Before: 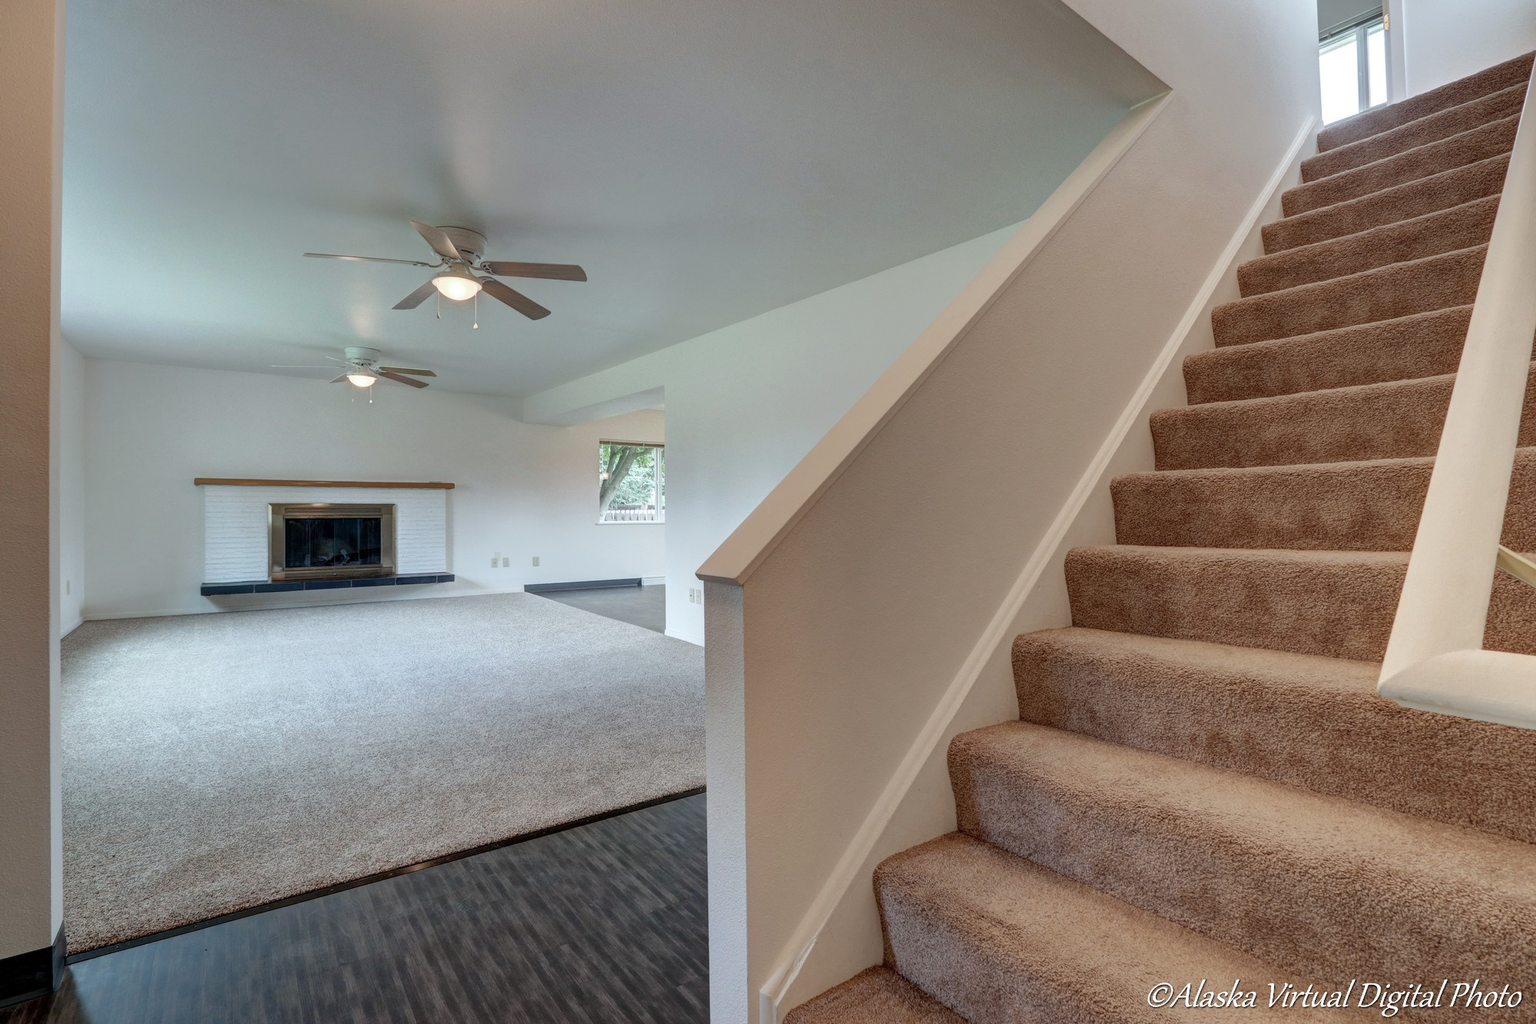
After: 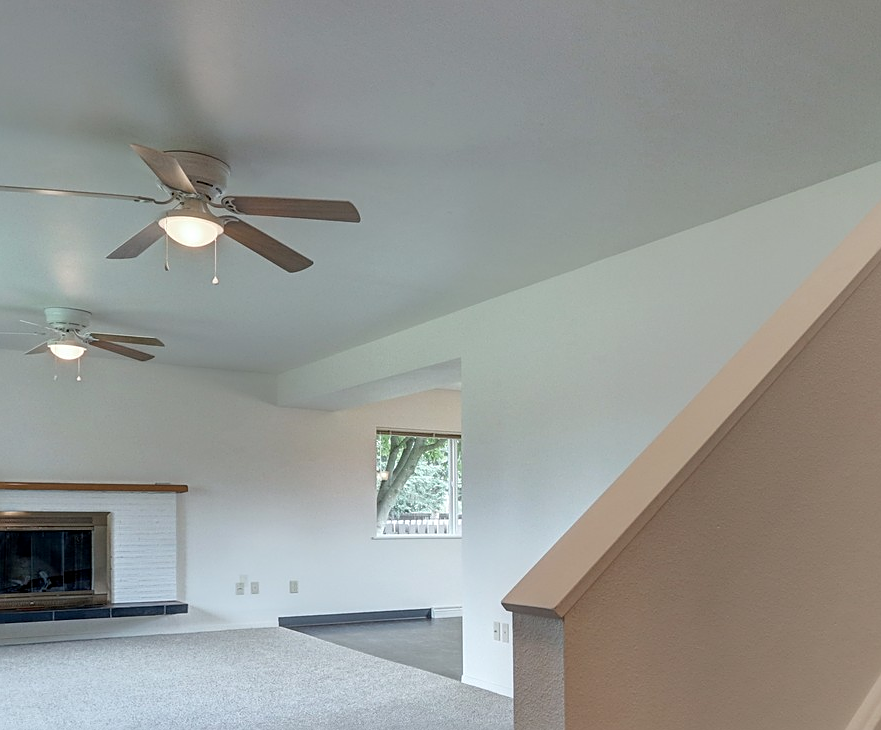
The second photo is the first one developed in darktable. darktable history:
crop: left 20.248%, top 10.86%, right 35.675%, bottom 34.321%
sharpen: on, module defaults
exposure: black level correction 0.001, compensate highlight preservation false
